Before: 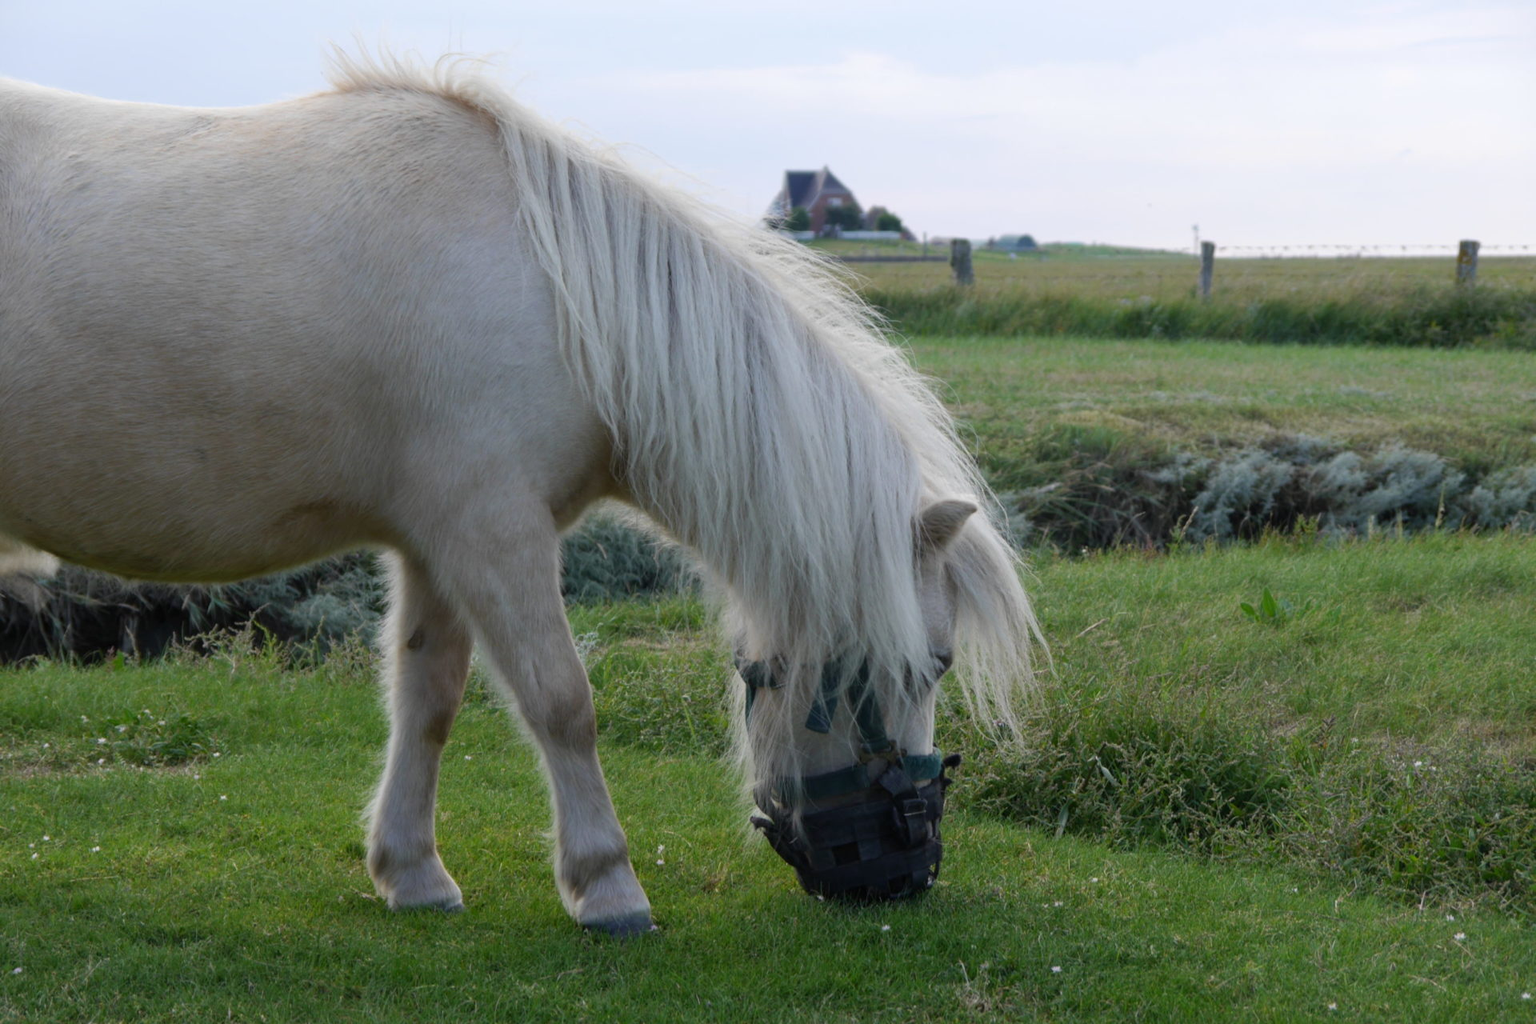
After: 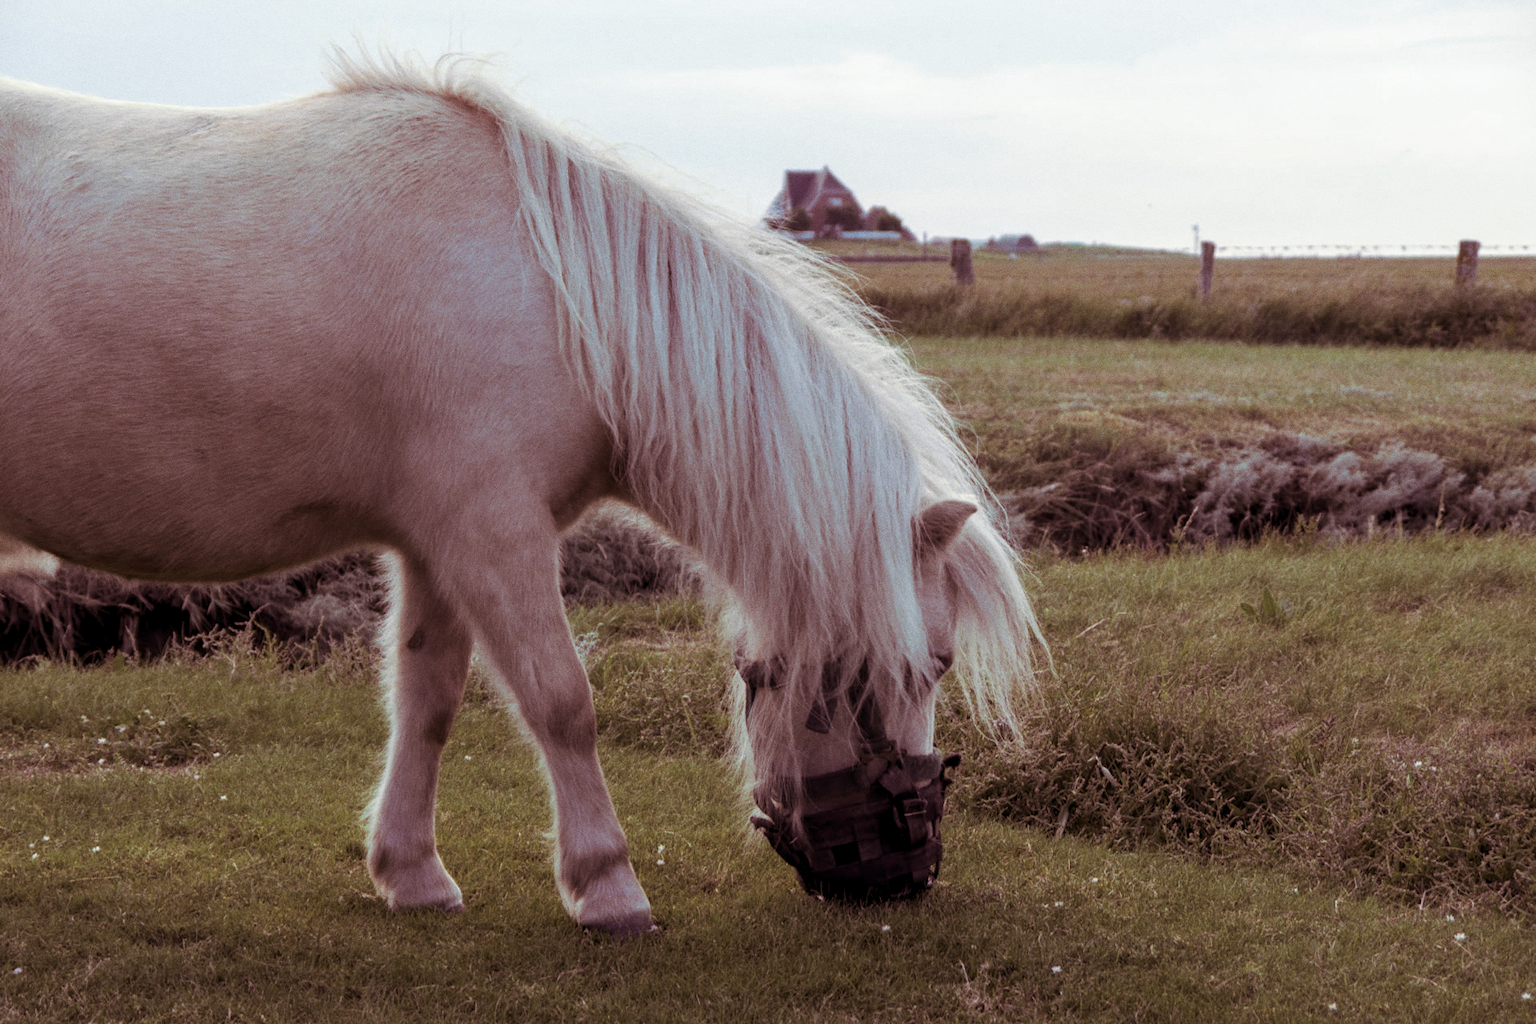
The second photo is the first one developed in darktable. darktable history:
local contrast: on, module defaults
split-toning: shadows › hue 360°
grain: coarseness 0.47 ISO
